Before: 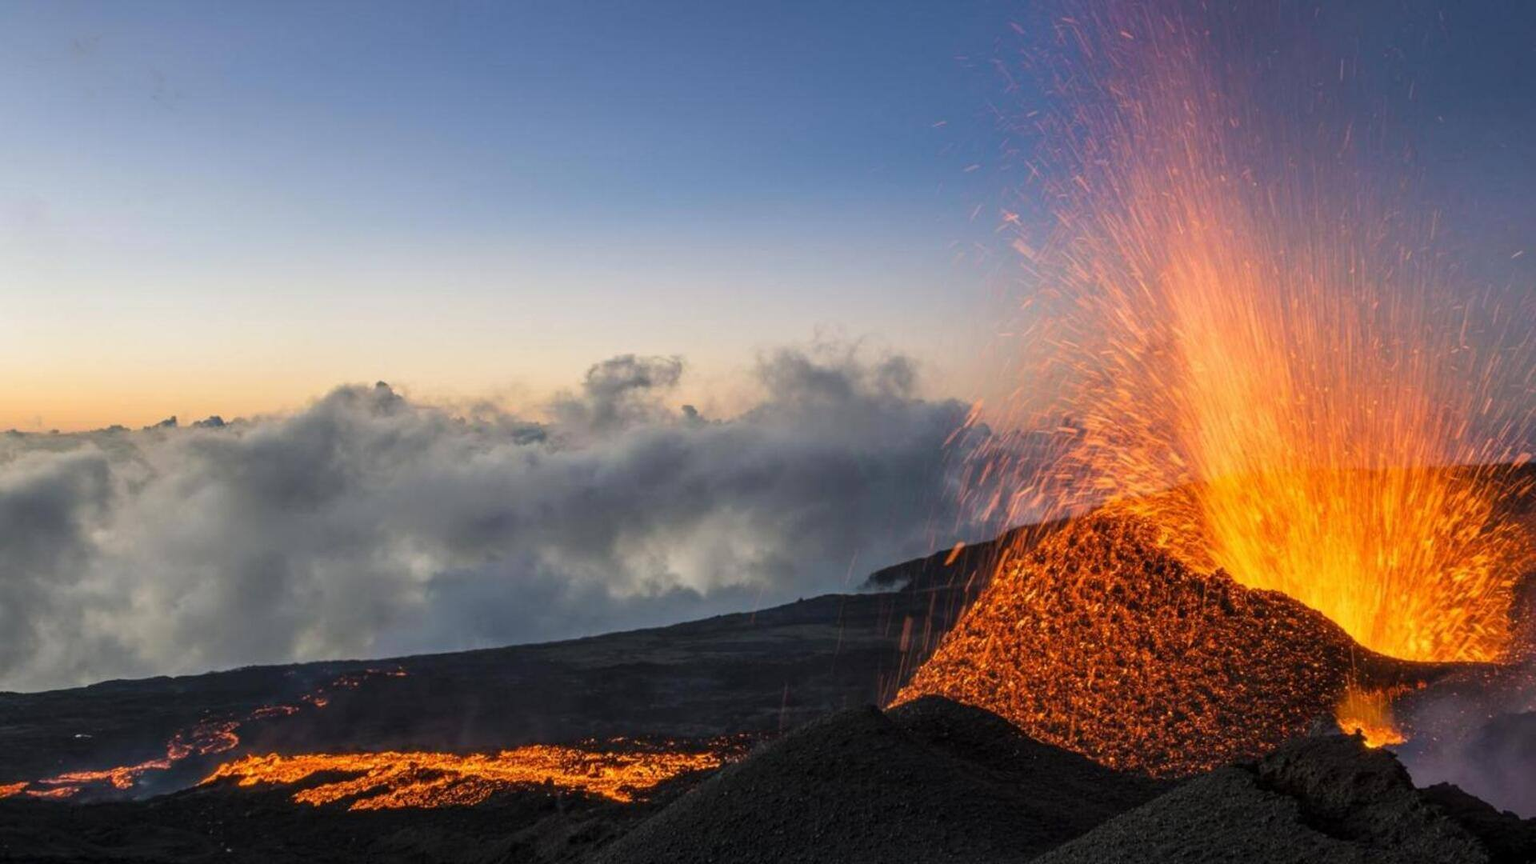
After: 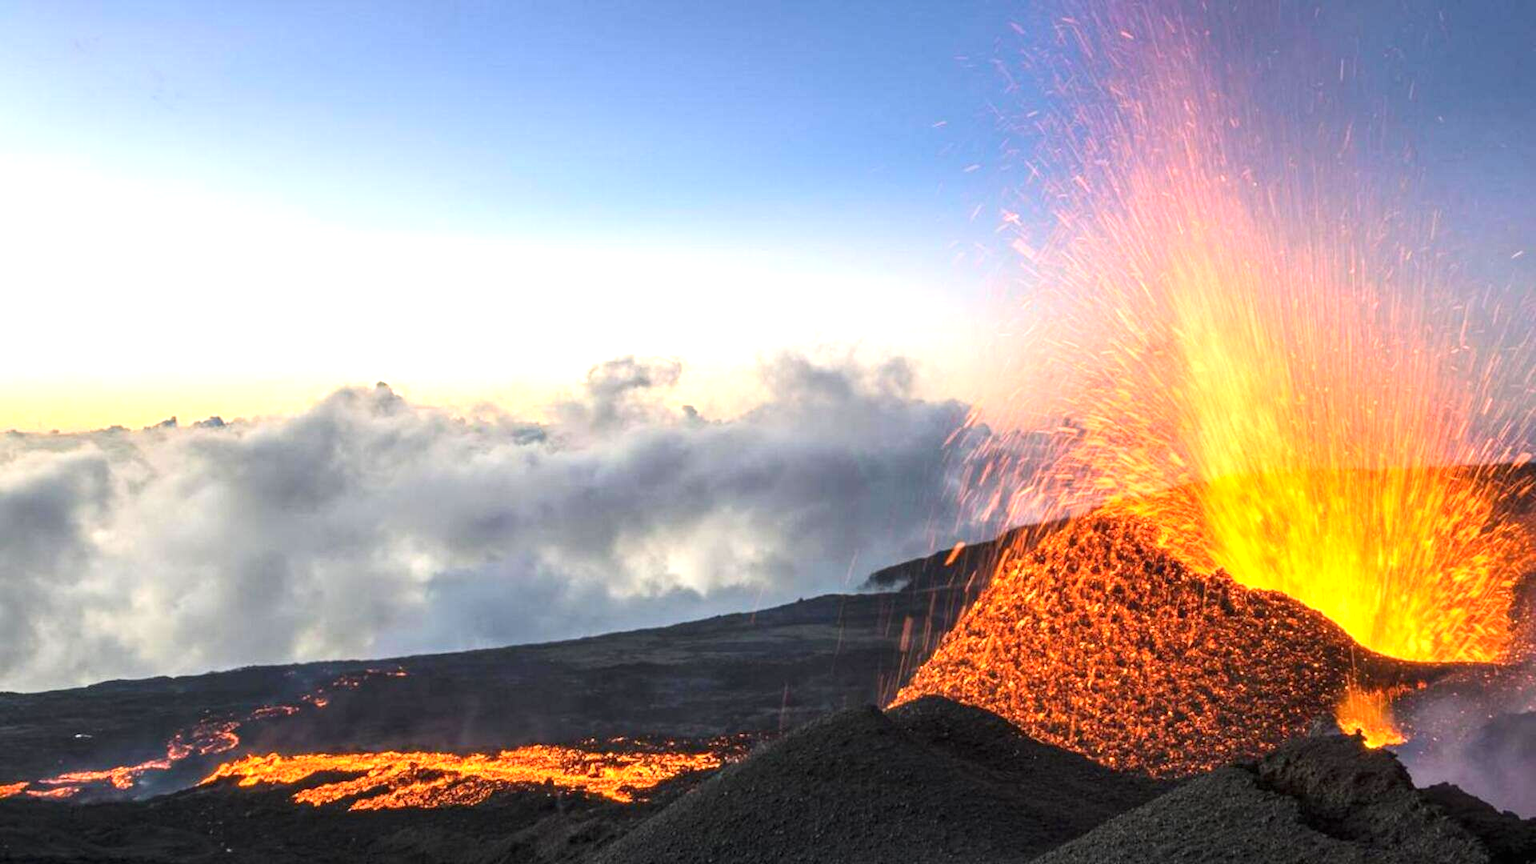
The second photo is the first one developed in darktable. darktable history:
contrast brightness saturation: contrast 0.098, brightness 0.021, saturation 0.019
exposure: black level correction 0, exposure 1.2 EV, compensate highlight preservation false
